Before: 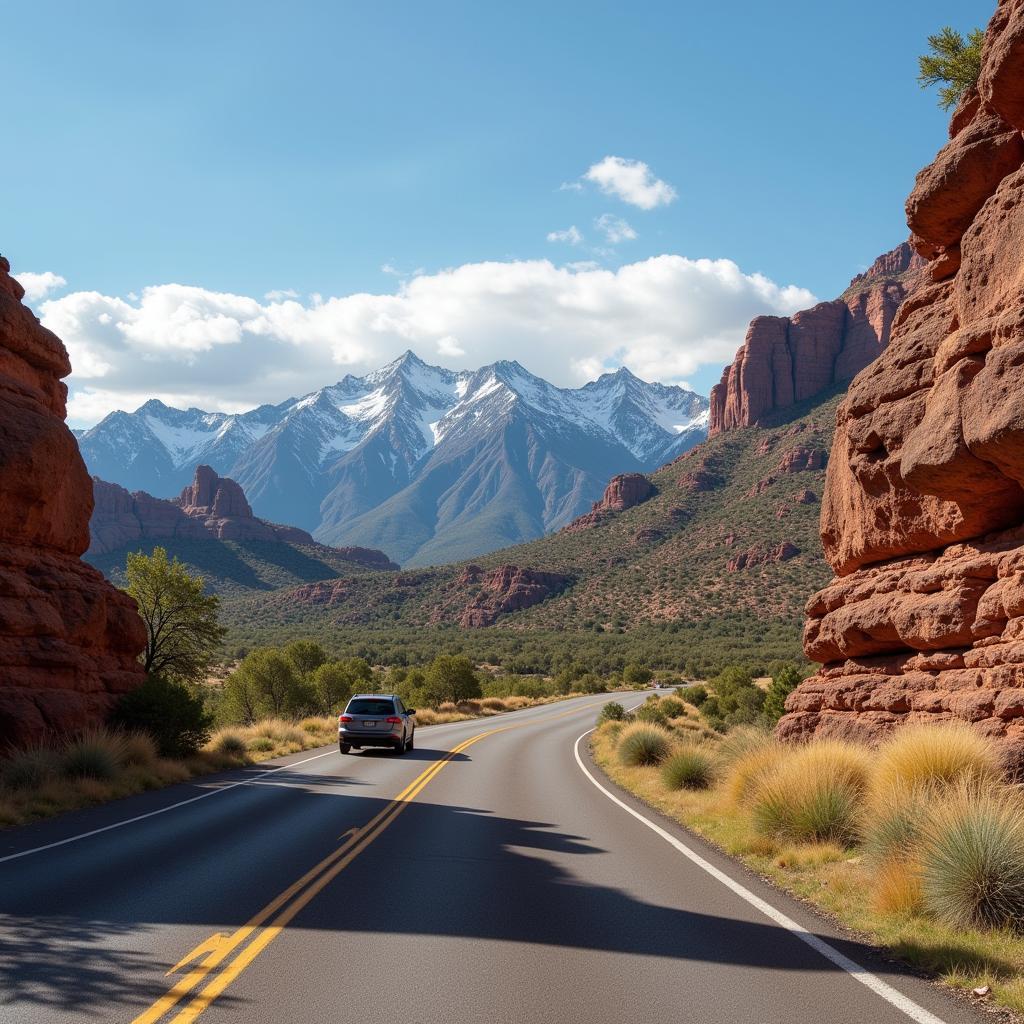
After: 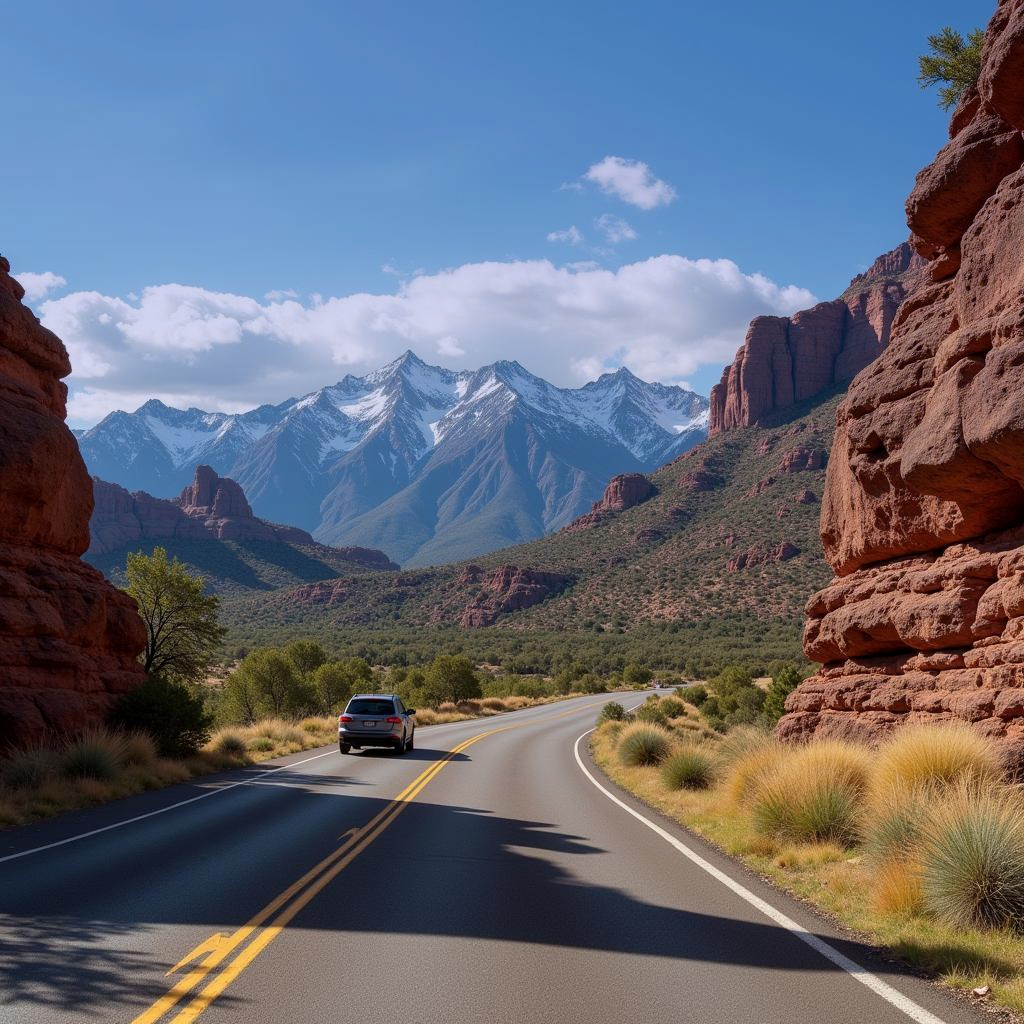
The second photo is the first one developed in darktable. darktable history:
graduated density: hue 238.83°, saturation 50%
exposure: black level correction 0.001, compensate highlight preservation false
